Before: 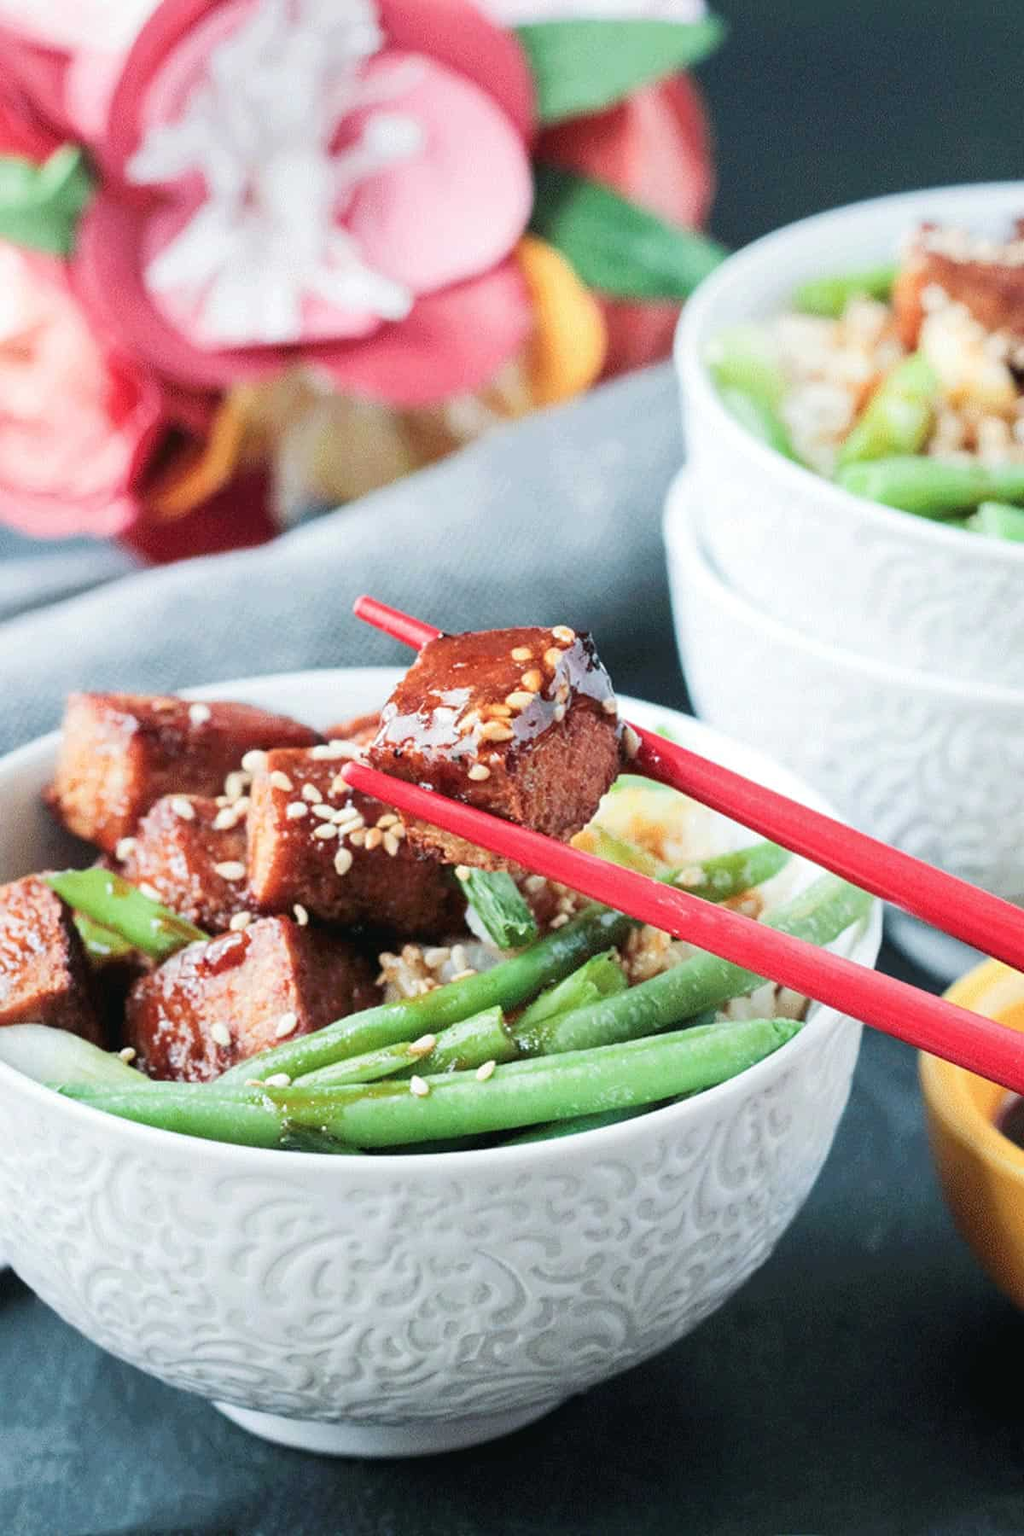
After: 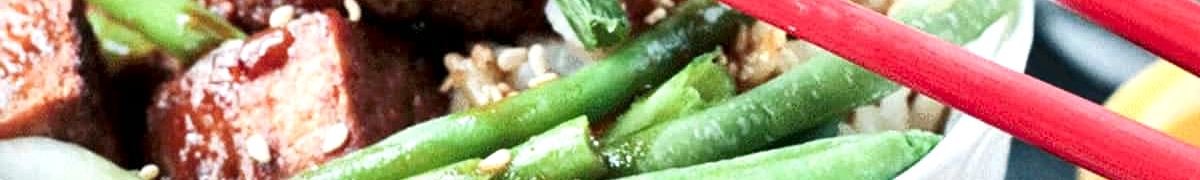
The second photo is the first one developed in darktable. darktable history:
crop and rotate: top 59.084%, bottom 30.916%
exposure: black level correction 0.001, exposure 0.191 EV, compensate highlight preservation false
local contrast: mode bilateral grid, contrast 44, coarseness 69, detail 214%, midtone range 0.2
